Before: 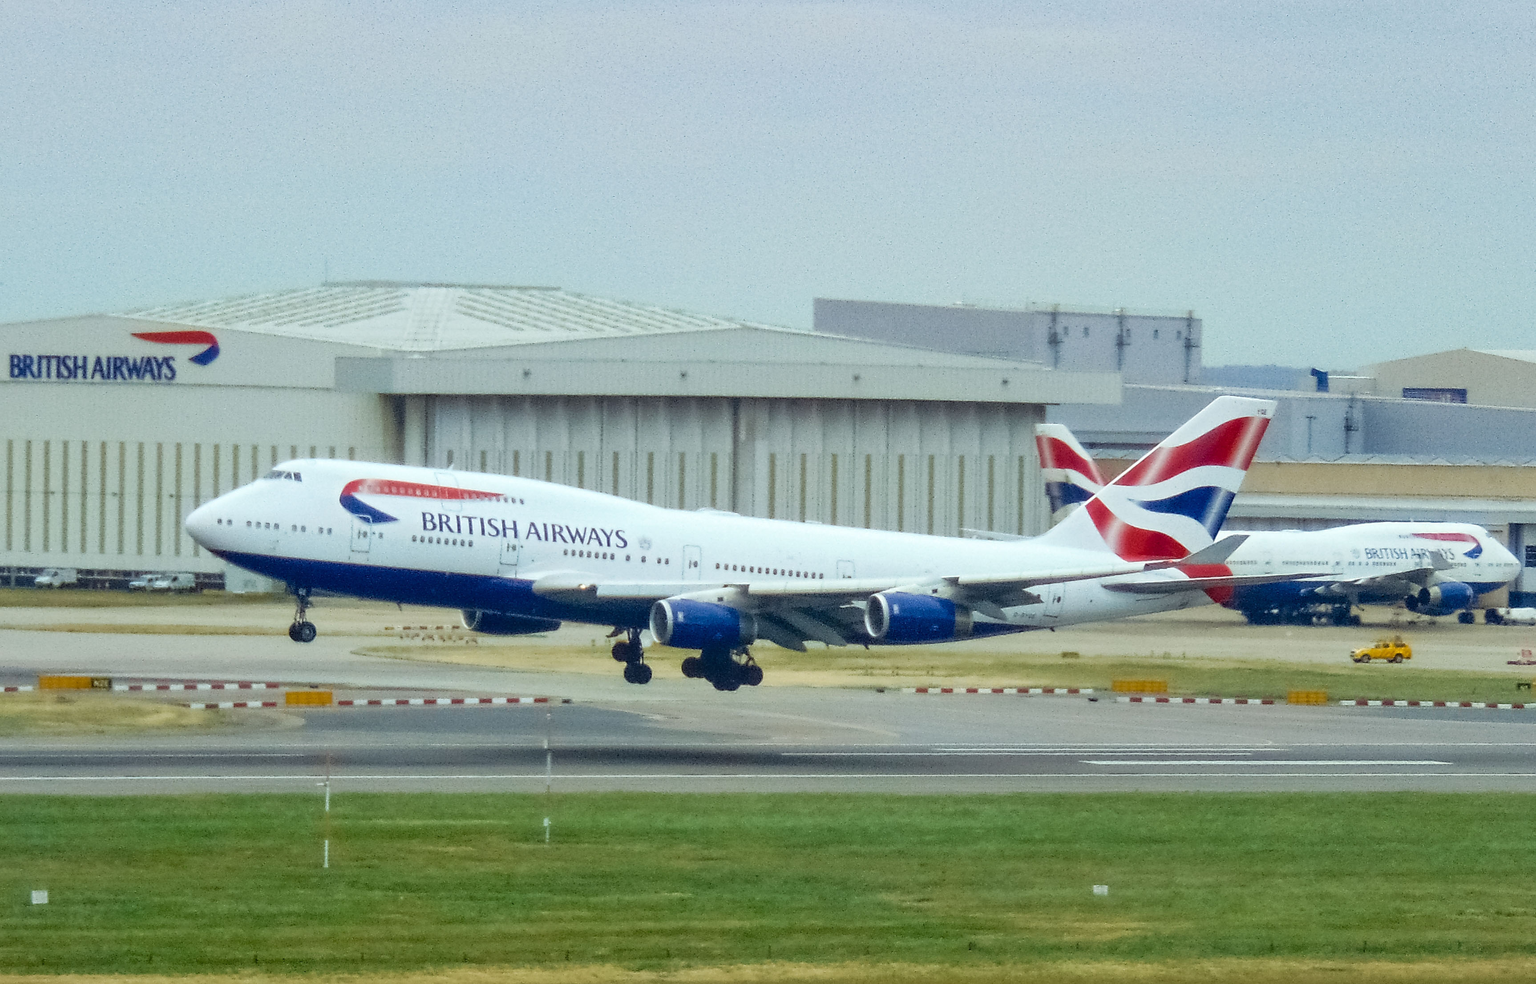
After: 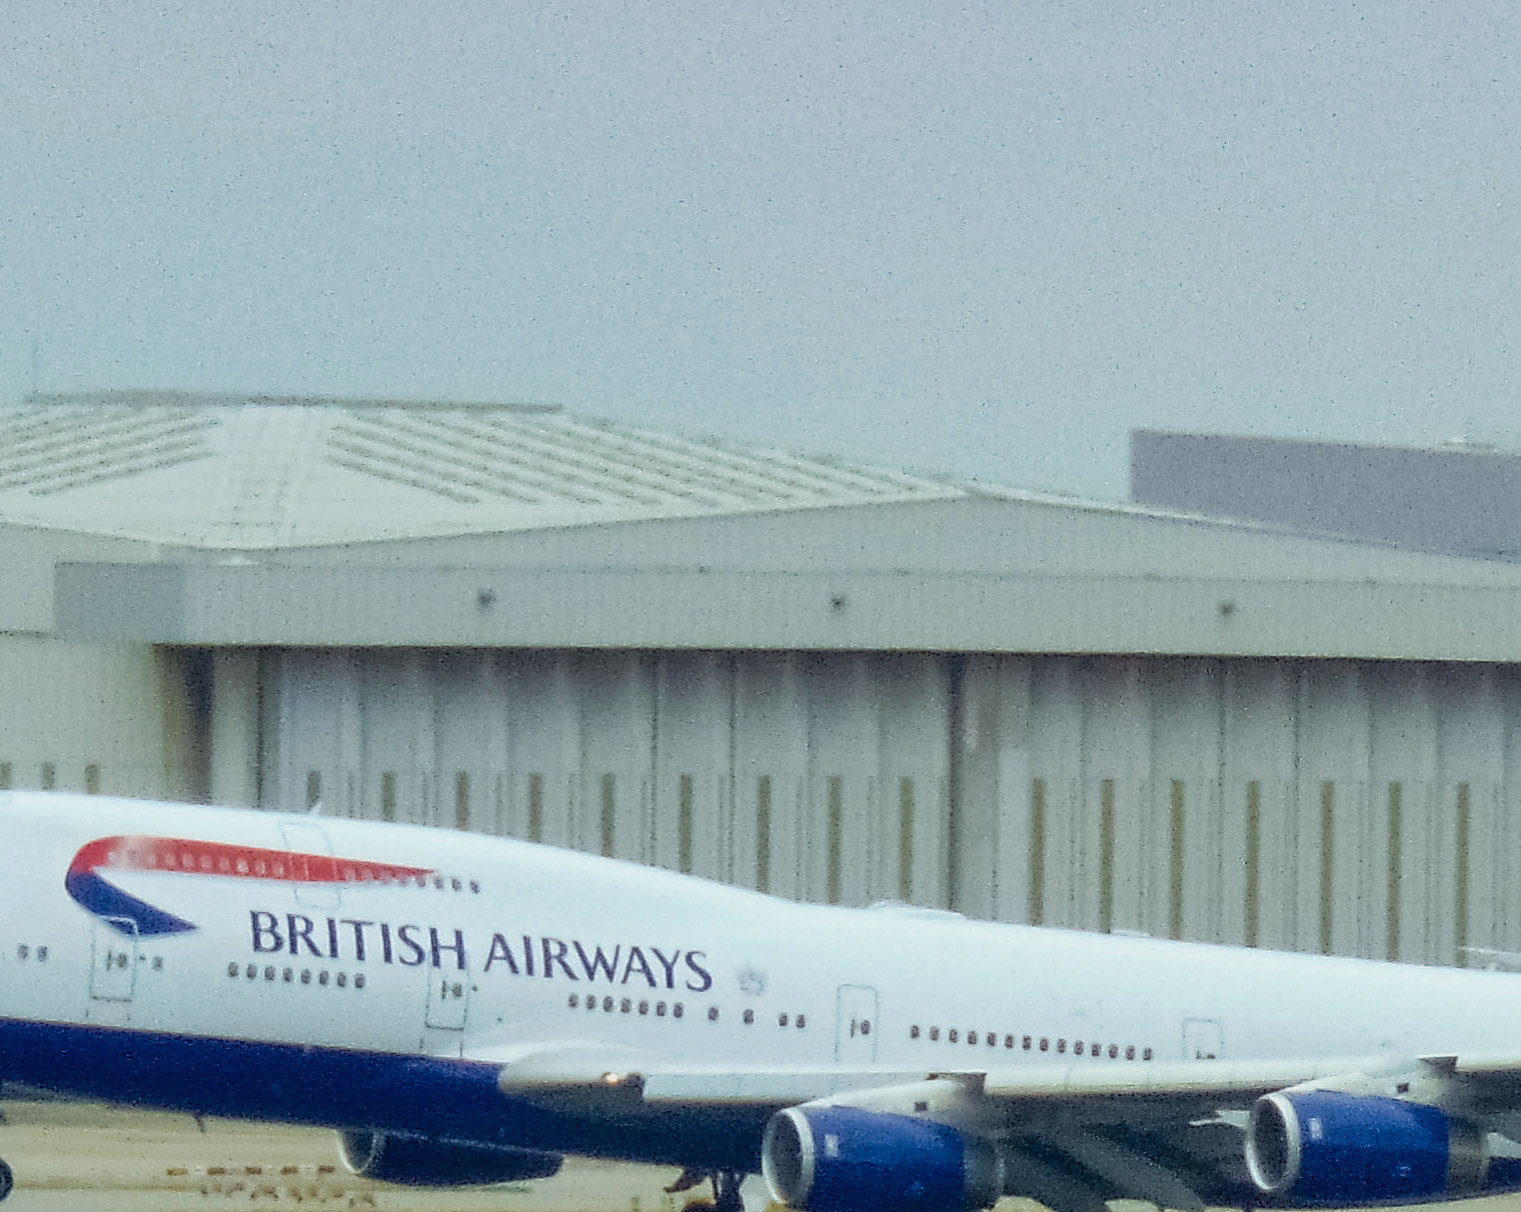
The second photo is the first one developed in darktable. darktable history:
exposure: exposure -0.242 EV, compensate highlight preservation false
crop: left 20.248%, top 10.86%, right 35.675%, bottom 34.321%
white balance: emerald 1
